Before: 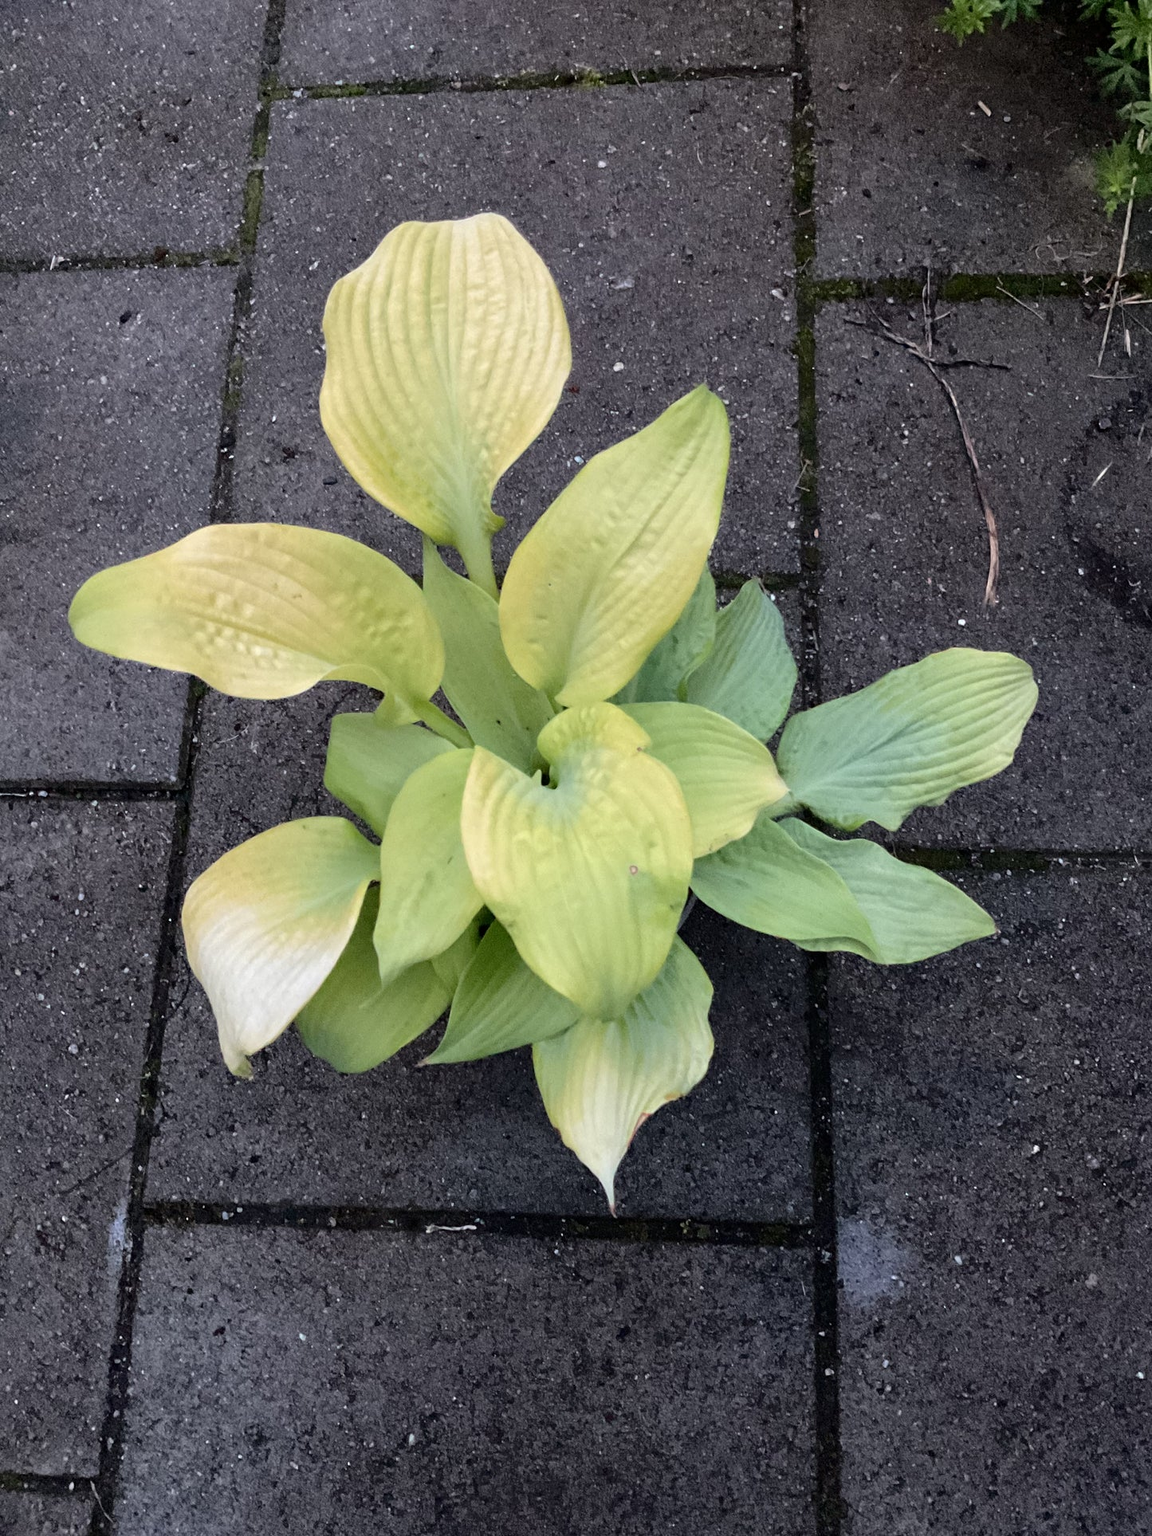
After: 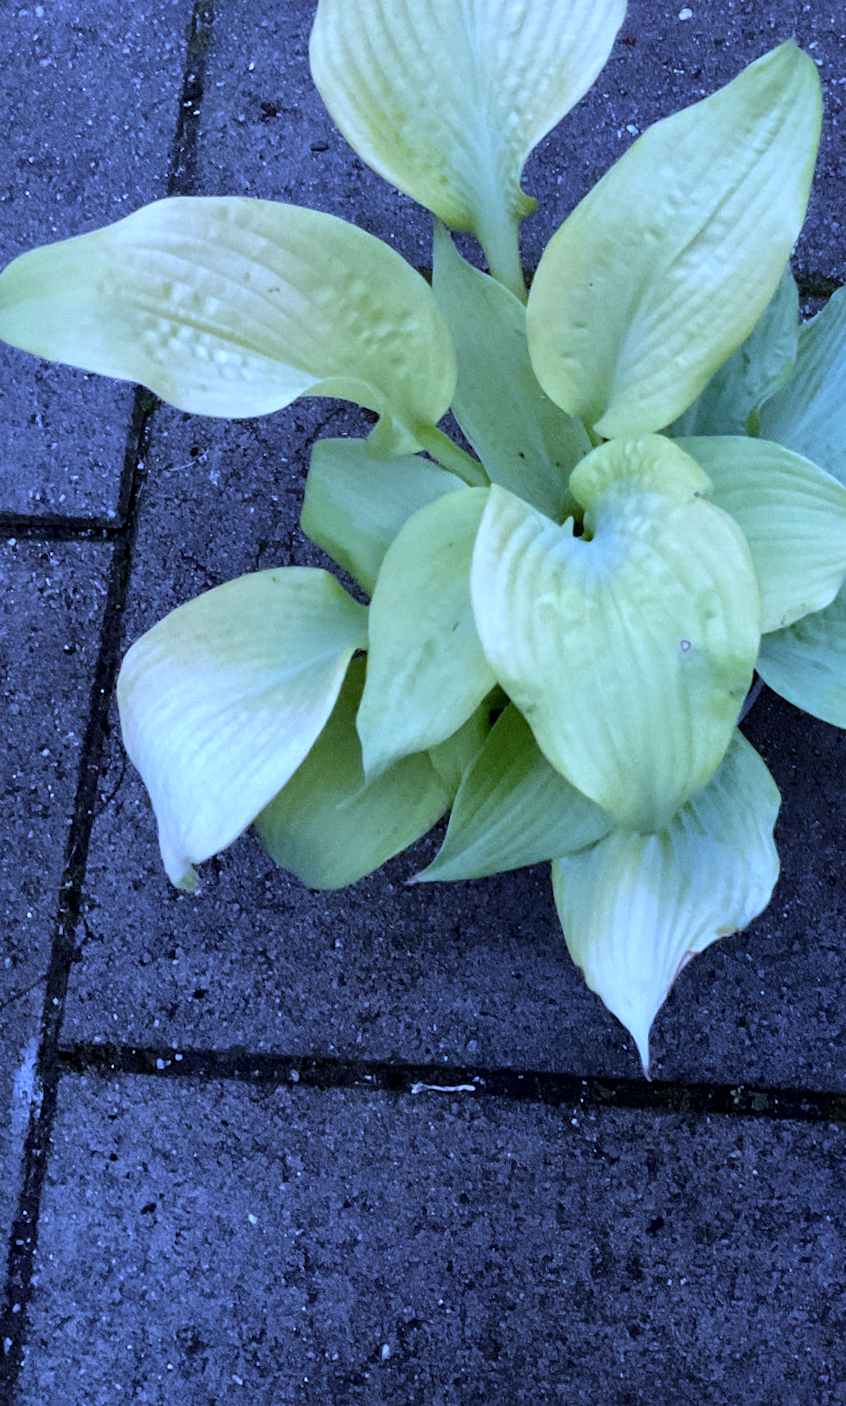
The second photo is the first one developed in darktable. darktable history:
crop: left 8.966%, top 23.852%, right 34.699%, bottom 4.703%
rotate and perspective: rotation 1.72°, automatic cropping off
local contrast: mode bilateral grid, contrast 20, coarseness 50, detail 120%, midtone range 0.2
white balance: red 0.766, blue 1.537
